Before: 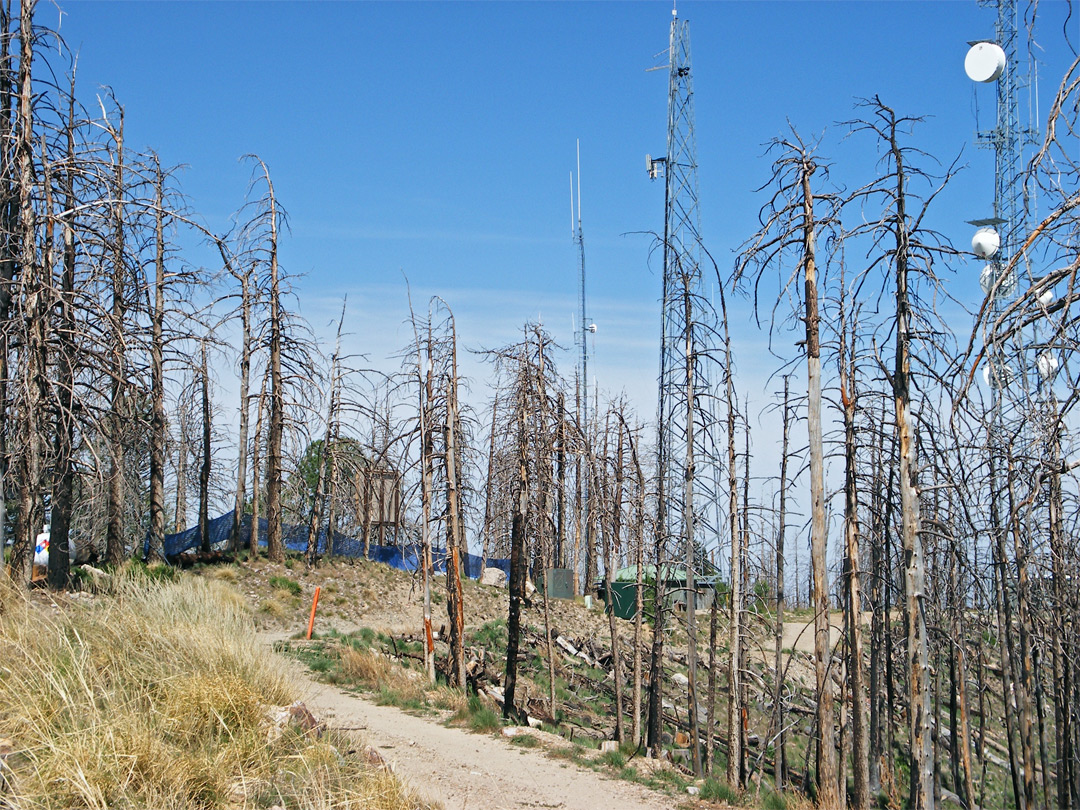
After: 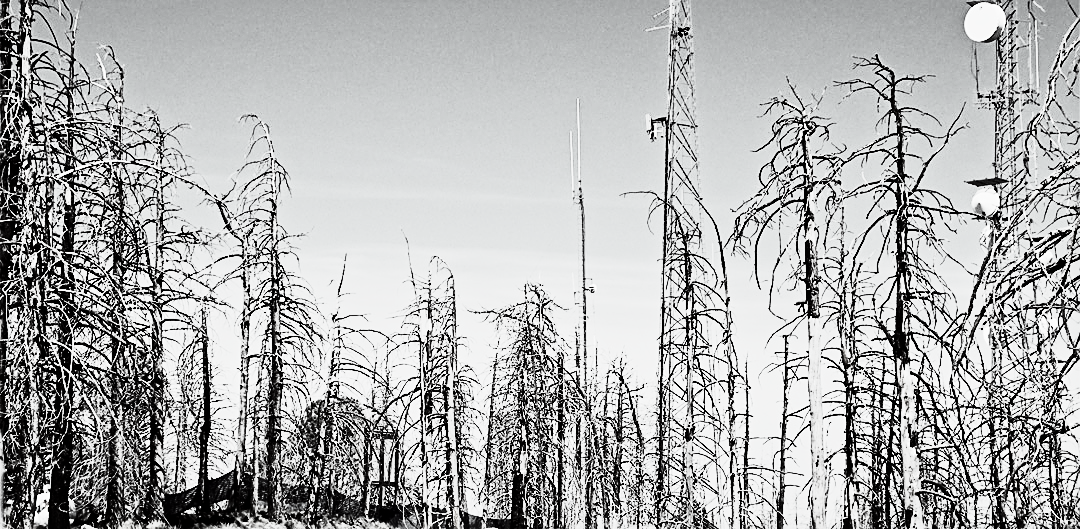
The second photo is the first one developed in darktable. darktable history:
crop and rotate: top 4.952%, bottom 29.709%
sharpen: on, module defaults
contrast equalizer: octaves 7, y [[0.48, 0.654, 0.731, 0.706, 0.772, 0.382], [0.55 ×6], [0 ×6], [0 ×6], [0 ×6]], mix 0.159
color balance rgb: shadows lift › luminance -18.879%, shadows lift › chroma 35.181%, highlights gain › chroma 4.037%, highlights gain › hue 200.03°, global offset › luminance -0.504%, perceptual saturation grading › global saturation 40.297%
contrast brightness saturation: contrast -0.036, brightness -0.582, saturation -0.985
exposure: exposure 0.61 EV, compensate exposure bias true, compensate highlight preservation false
tone curve: curves: ch0 [(0, 0) (0.046, 0.031) (0.163, 0.114) (0.391, 0.432) (0.488, 0.561) (0.695, 0.839) (0.785, 0.904) (1, 0.965)]; ch1 [(0, 0) (0.248, 0.252) (0.427, 0.412) (0.482, 0.462) (0.499, 0.497) (0.518, 0.52) (0.535, 0.577) (0.585, 0.623) (0.679, 0.743) (0.788, 0.809) (1, 1)]; ch2 [(0, 0) (0.313, 0.262) (0.427, 0.417) (0.473, 0.47) (0.503, 0.503) (0.523, 0.515) (0.557, 0.596) (0.598, 0.646) (0.708, 0.771) (1, 1)], color space Lab, linked channels, preserve colors none
base curve: curves: ch0 [(0, 0) (0.028, 0.03) (0.121, 0.232) (0.46, 0.748) (0.859, 0.968) (1, 1)], preserve colors none
